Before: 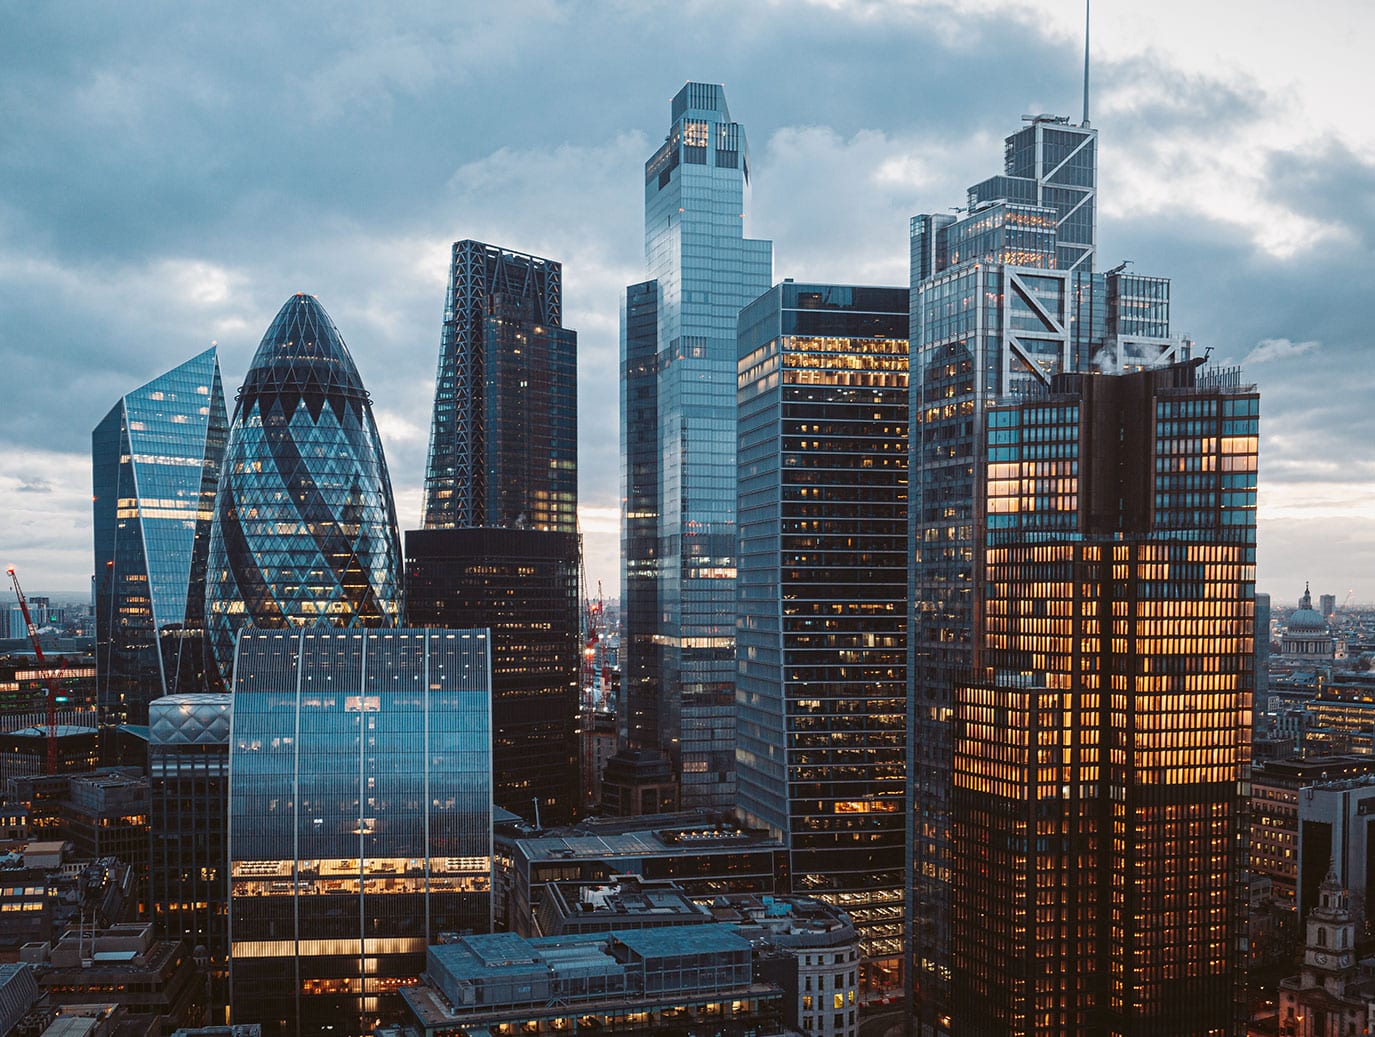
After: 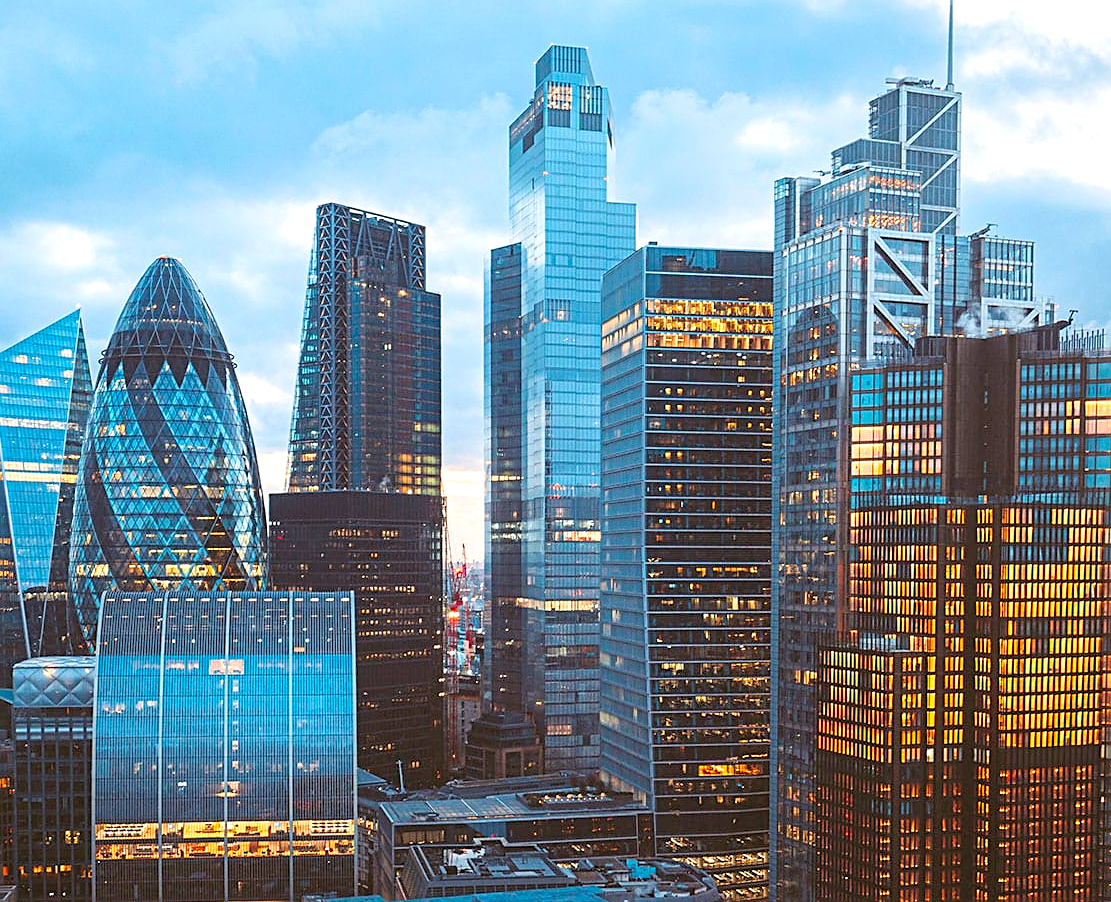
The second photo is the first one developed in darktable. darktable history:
exposure: exposure 0.429 EV, compensate exposure bias true, compensate highlight preservation false
contrast brightness saturation: contrast 0.067, brightness 0.179, saturation 0.412
color balance rgb: perceptual saturation grading › global saturation 10.442%
sharpen: on, module defaults
crop: left 9.907%, top 3.594%, right 9.29%, bottom 9.414%
